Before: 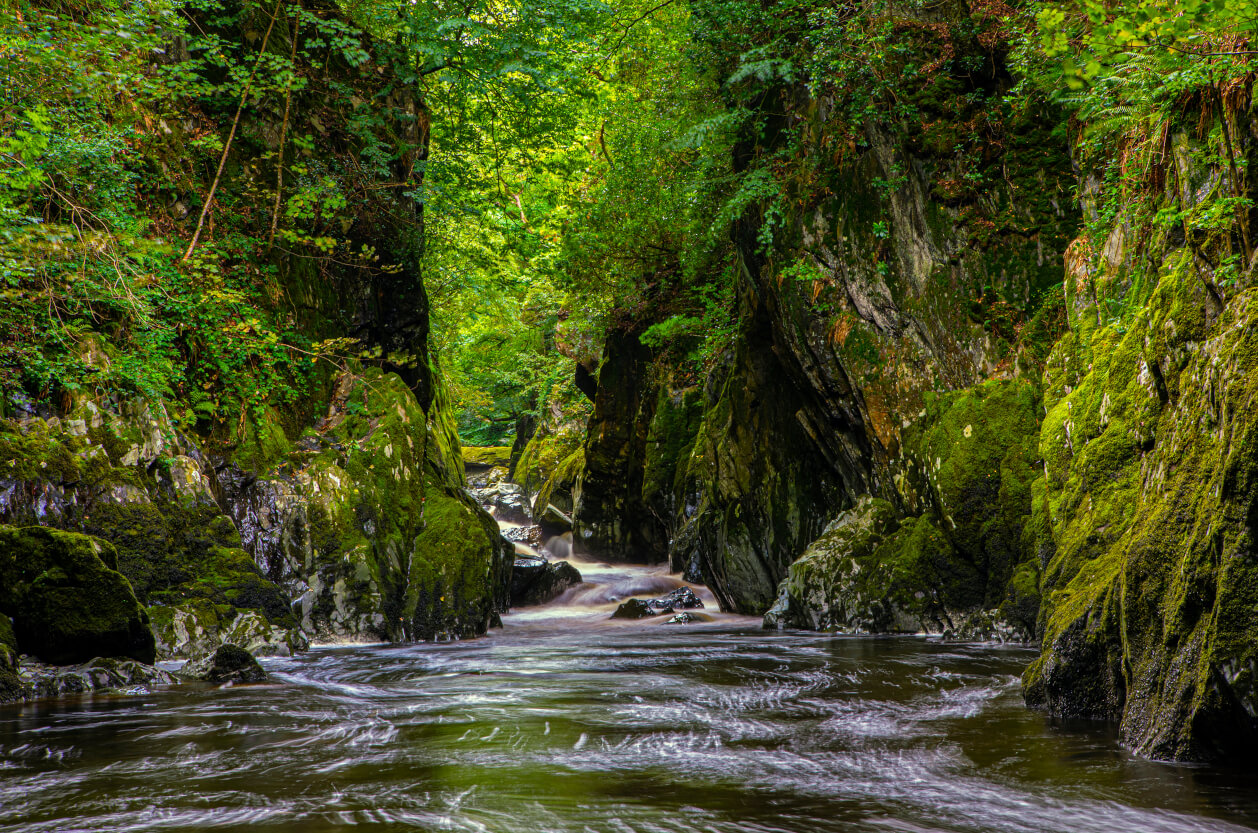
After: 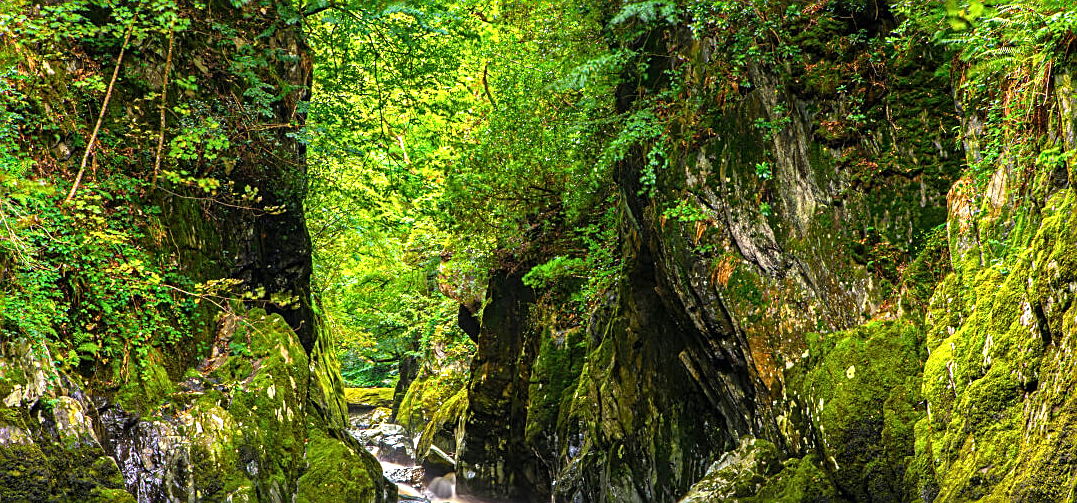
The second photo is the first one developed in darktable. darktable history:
sharpen: on, module defaults
exposure: black level correction 0, exposure 1 EV, compensate exposure bias true, compensate highlight preservation false
crop and rotate: left 9.345%, top 7.22%, right 4.982%, bottom 32.331%
